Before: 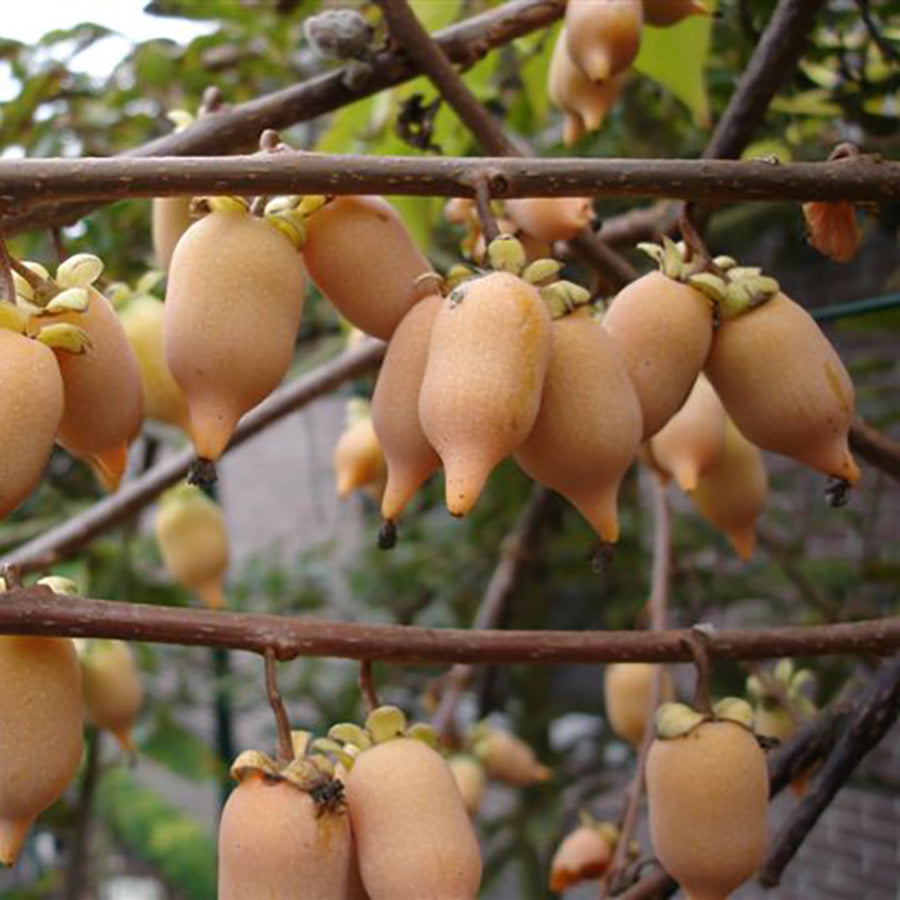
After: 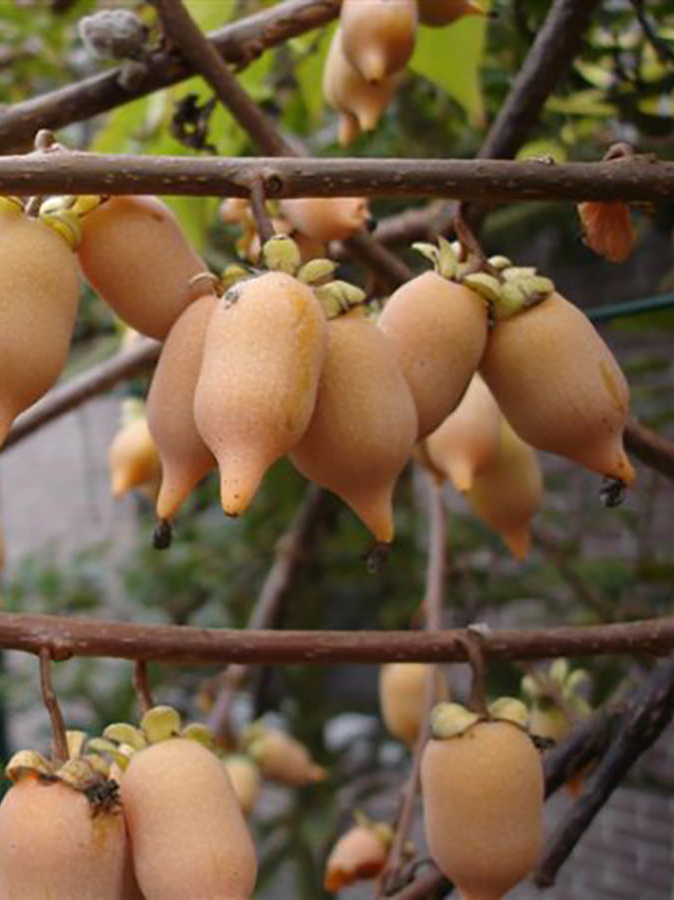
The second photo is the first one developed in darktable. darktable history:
crop and rotate: left 25.001%
